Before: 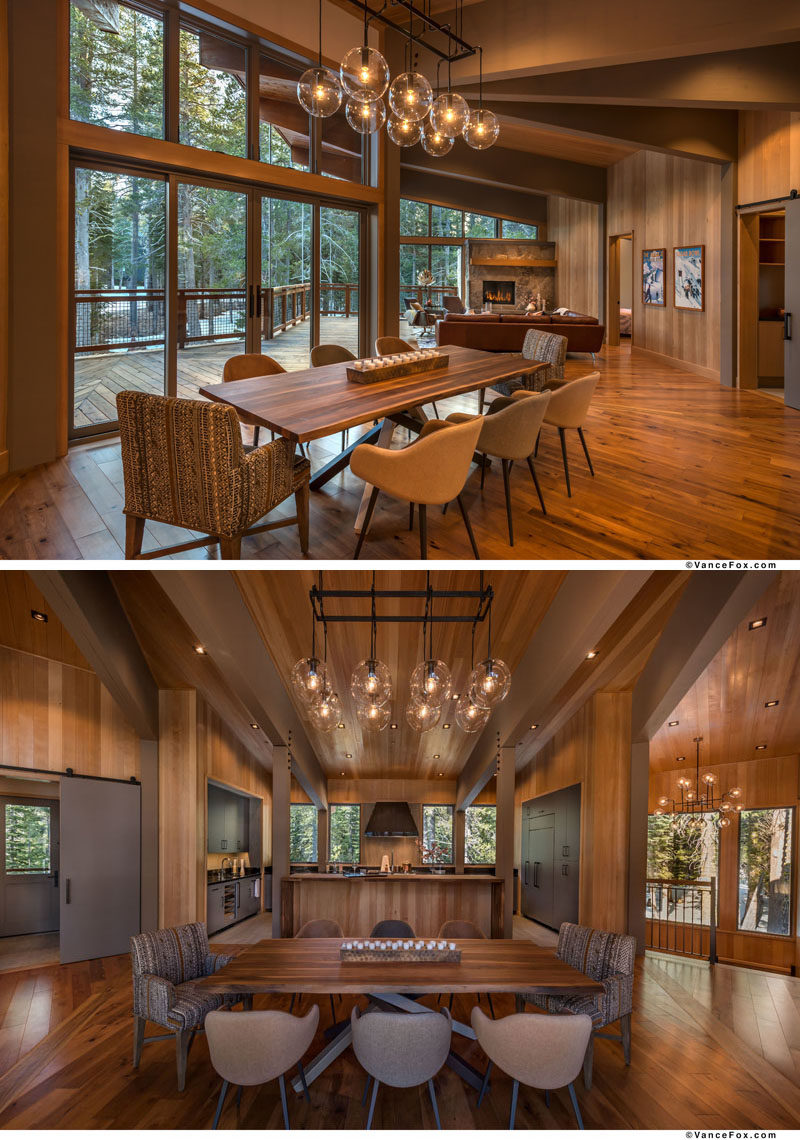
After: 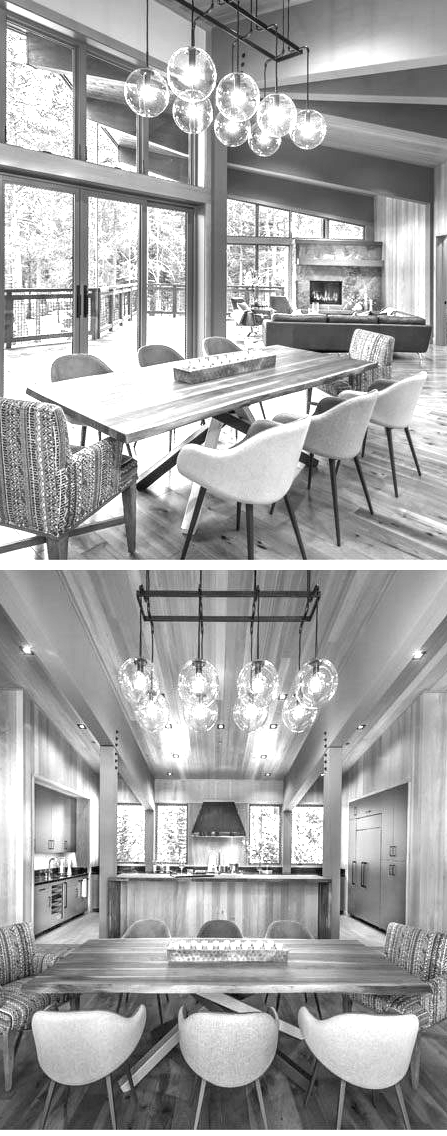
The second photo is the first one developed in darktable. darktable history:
crop: left 21.674%, right 22.086%
white balance: red 0.988, blue 1.017
exposure: black level correction 0, exposure 2.327 EV, compensate exposure bias true, compensate highlight preservation false
monochrome: on, module defaults
